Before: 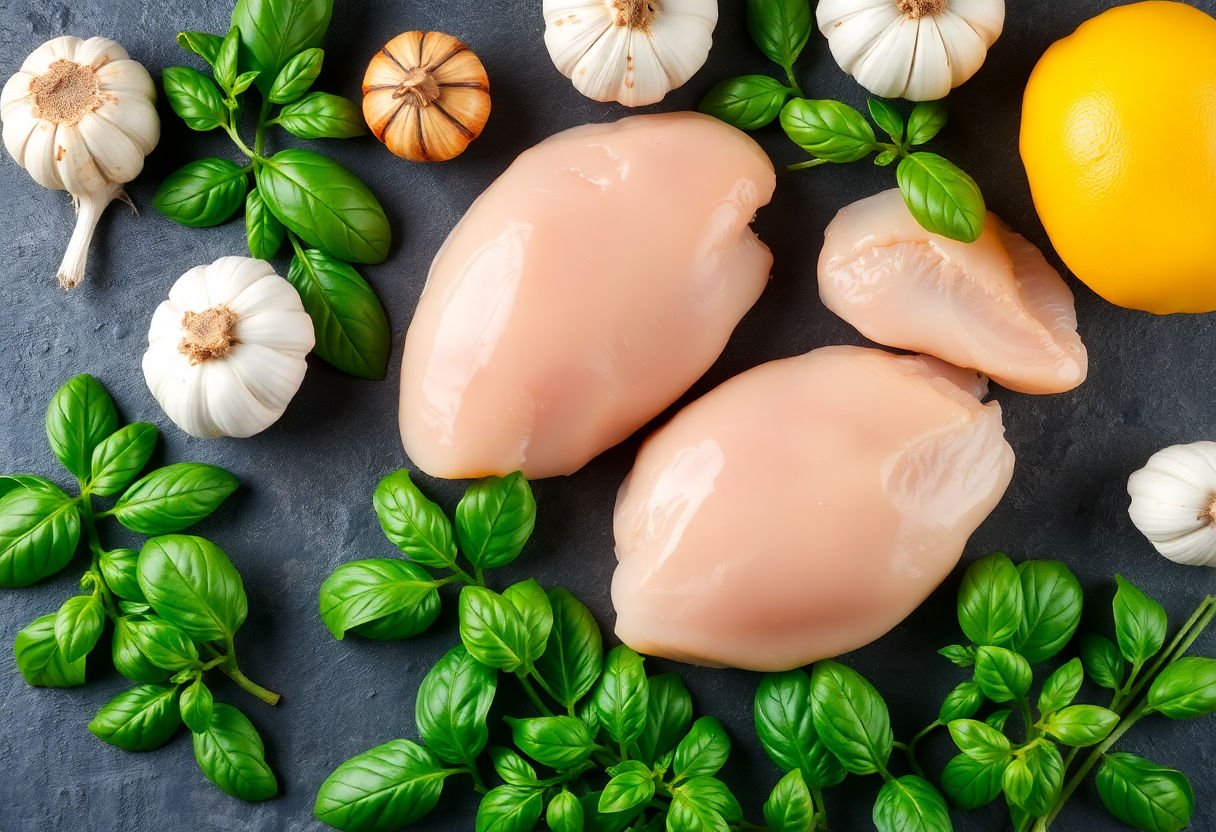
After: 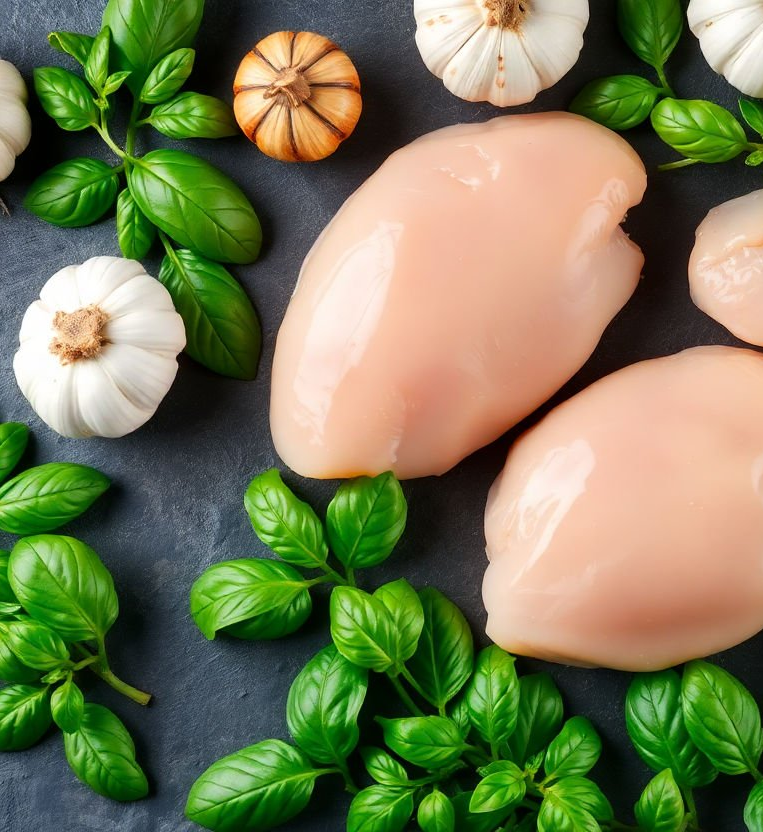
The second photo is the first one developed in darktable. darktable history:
tone equalizer: -7 EV 0.13 EV, smoothing diameter 25%, edges refinement/feathering 10, preserve details guided filter
crop: left 10.644%, right 26.528%
